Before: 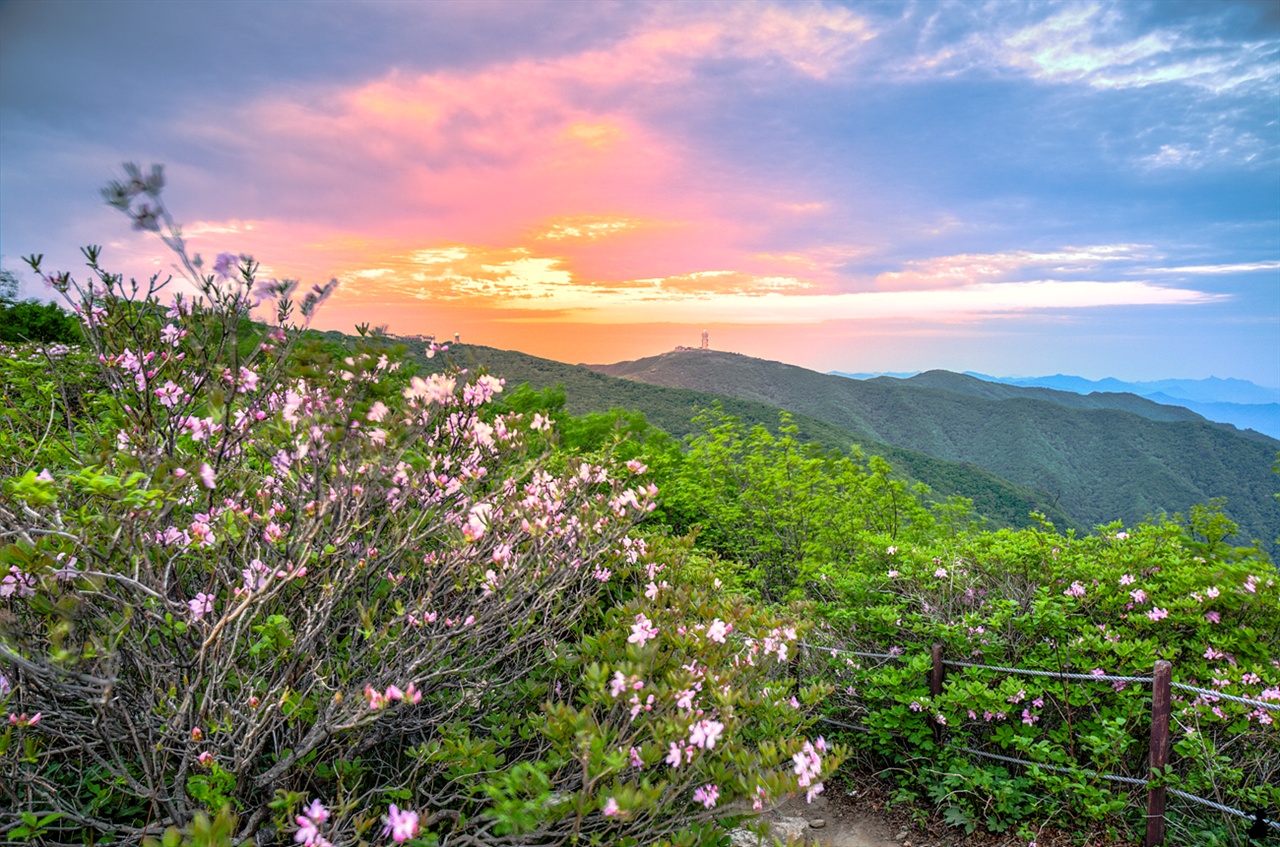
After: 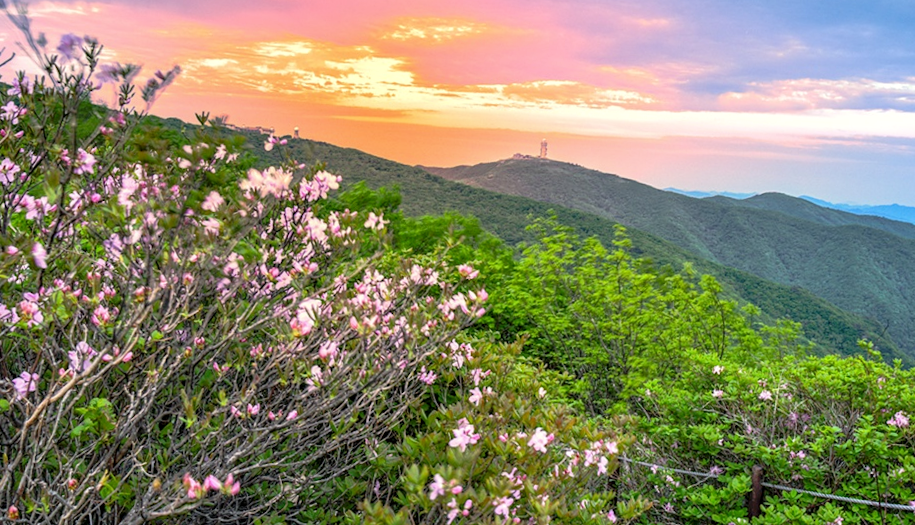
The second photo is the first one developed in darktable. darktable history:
crop and rotate: angle -3.37°, left 9.79%, top 20.73%, right 12.42%, bottom 11.82%
local contrast: highlights 61%, shadows 106%, detail 107%, midtone range 0.529
